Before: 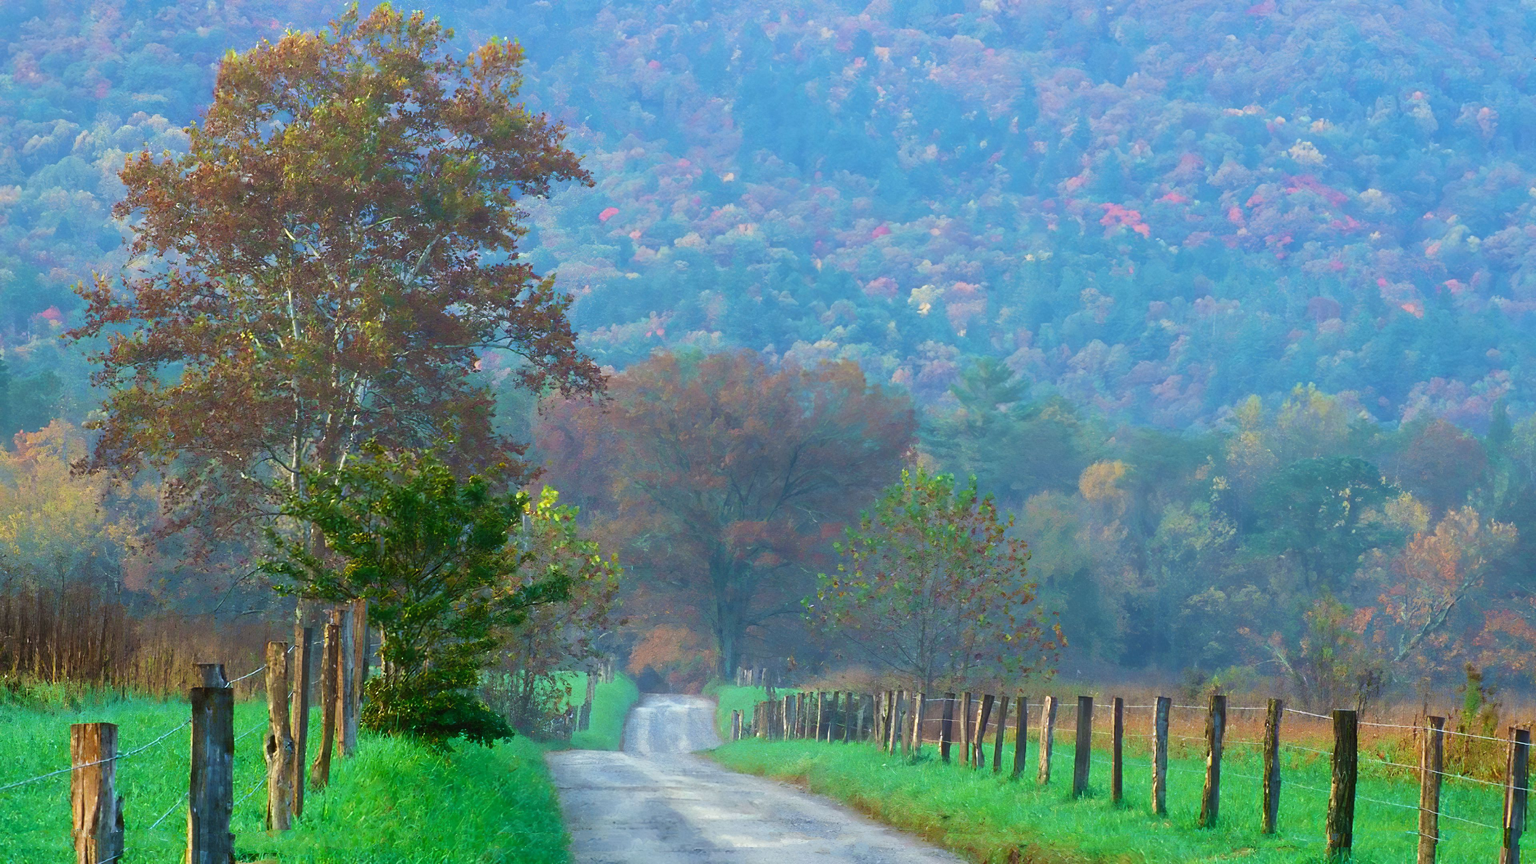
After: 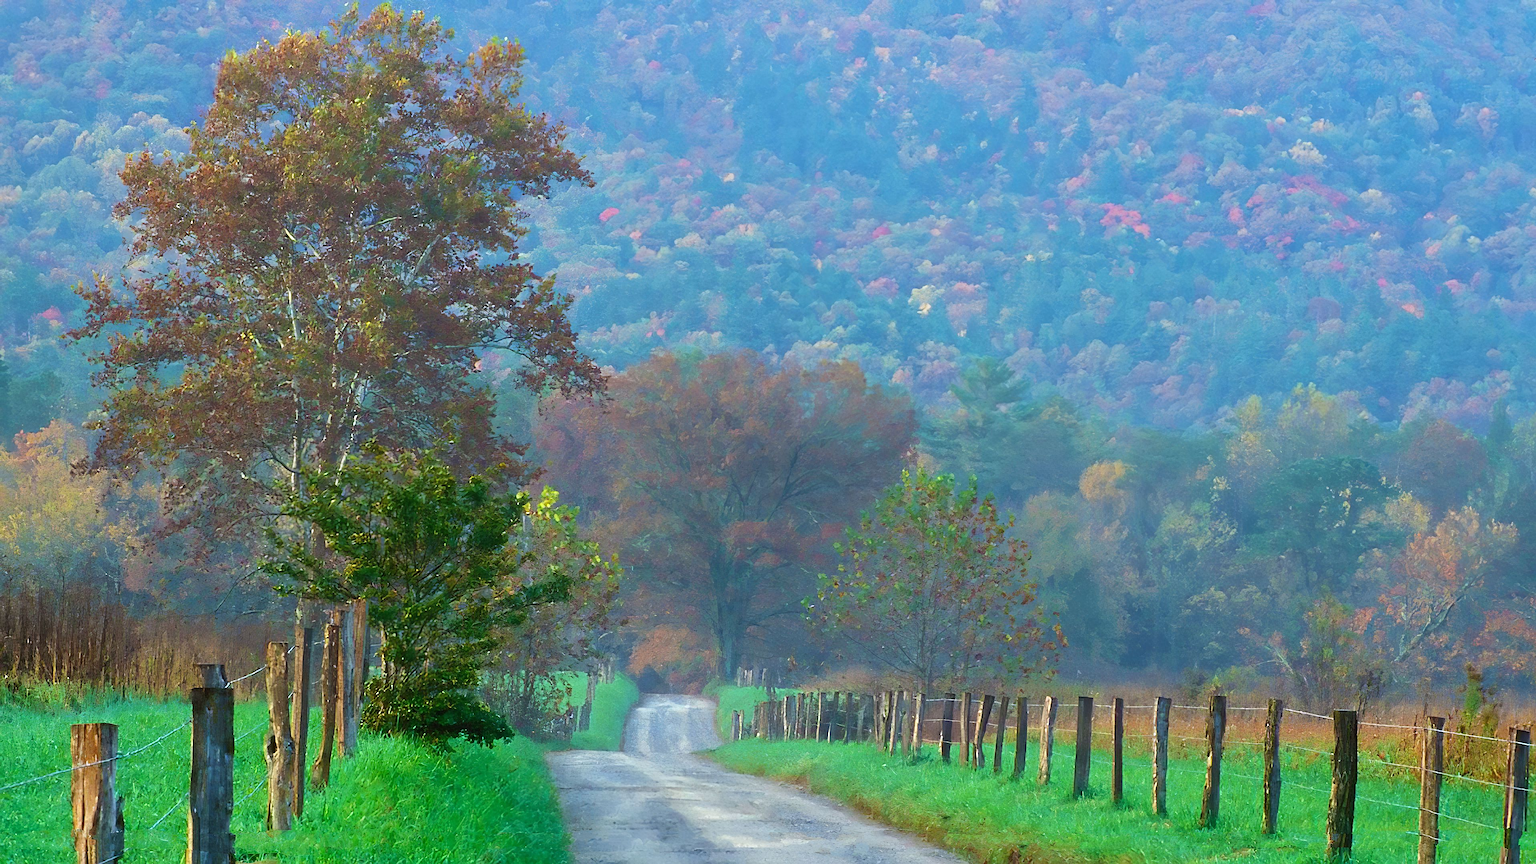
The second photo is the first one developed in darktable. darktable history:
sharpen: on, module defaults
shadows and highlights: shadows 36.77, highlights -27.3, soften with gaussian
